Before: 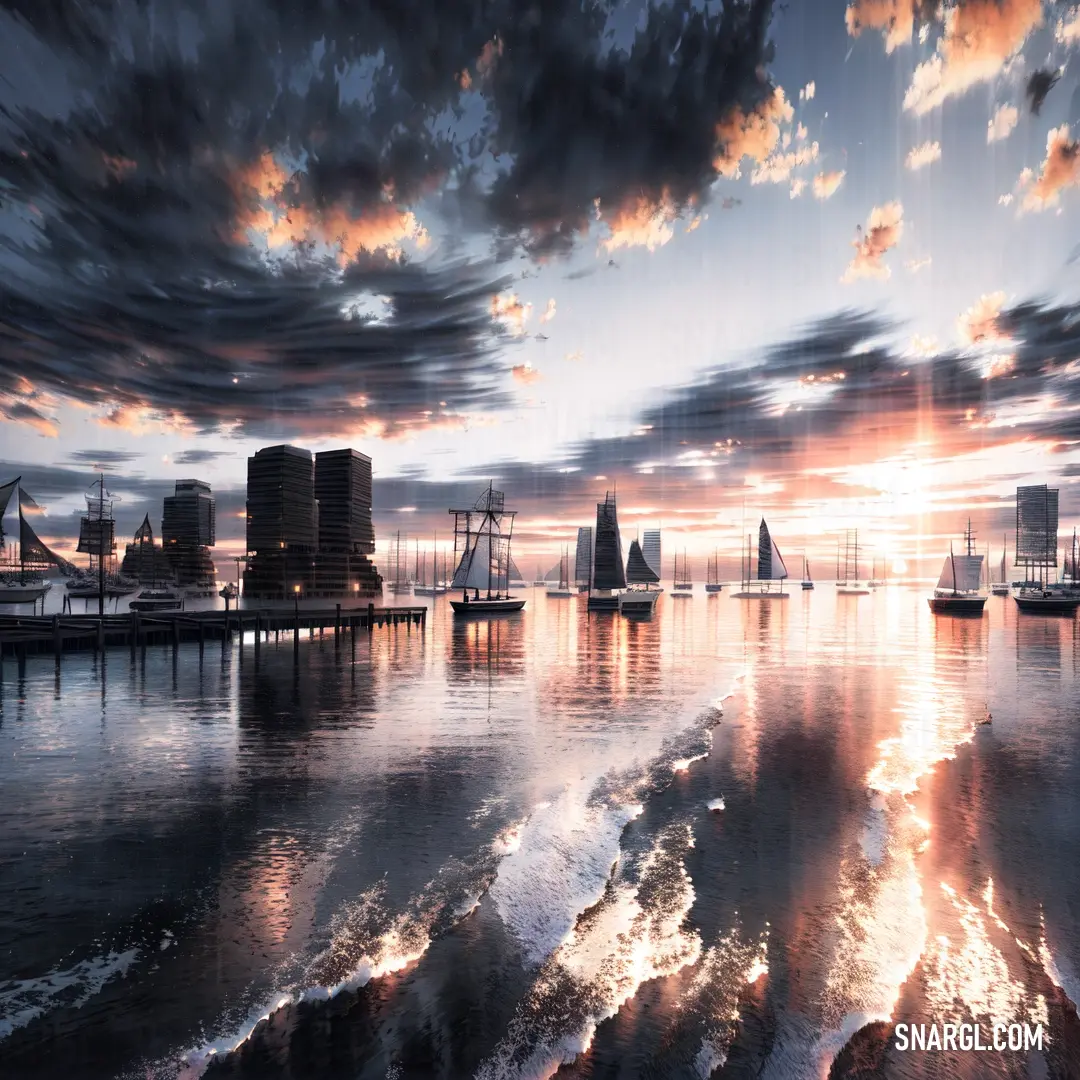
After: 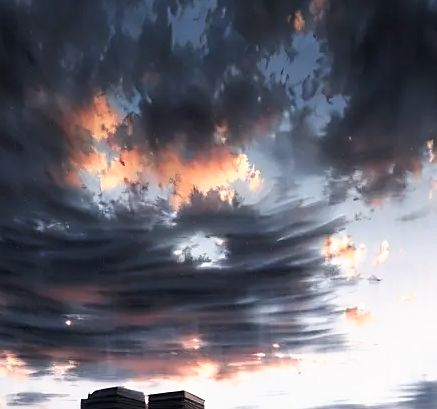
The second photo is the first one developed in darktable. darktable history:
tone curve: curves: ch0 [(0, 0) (0.003, 0.002) (0.011, 0.01) (0.025, 0.022) (0.044, 0.039) (0.069, 0.061) (0.1, 0.088) (0.136, 0.126) (0.177, 0.167) (0.224, 0.211) (0.277, 0.27) (0.335, 0.335) (0.399, 0.407) (0.468, 0.485) (0.543, 0.569) (0.623, 0.659) (0.709, 0.756) (0.801, 0.851) (0.898, 0.961) (1, 1)], preserve colors none
crop: left 15.512%, top 5.422%, right 43.945%, bottom 56.654%
sharpen: radius 1.847, amount 0.403, threshold 1.494
